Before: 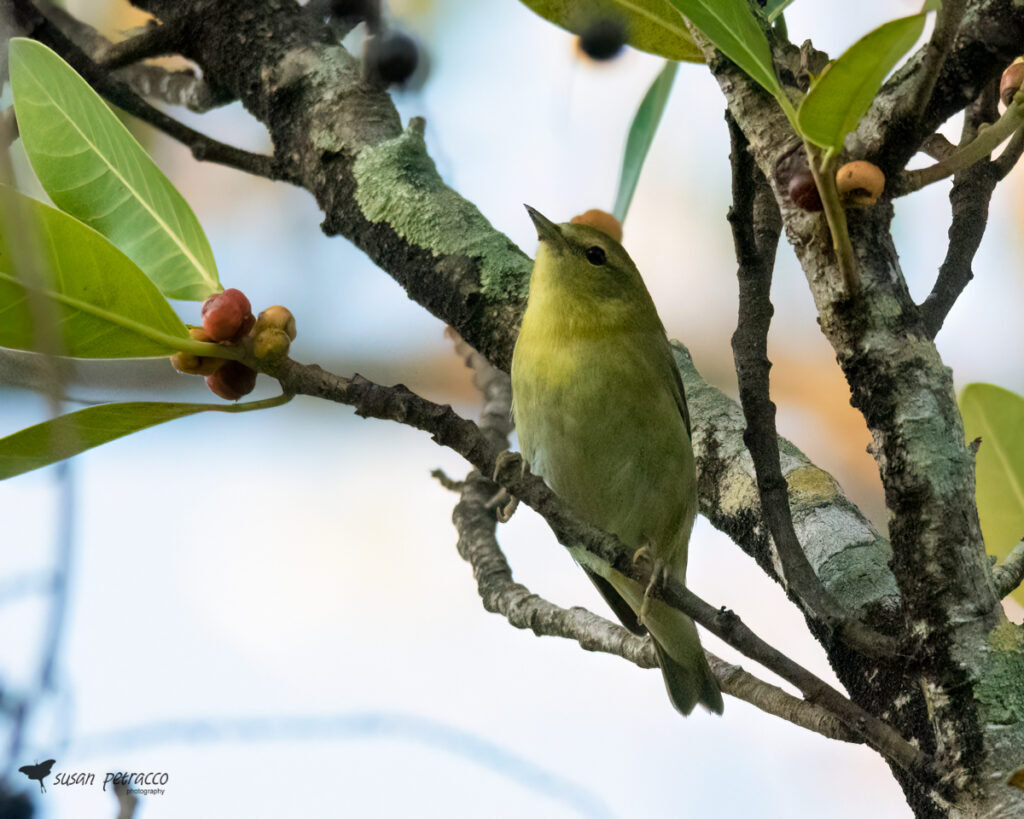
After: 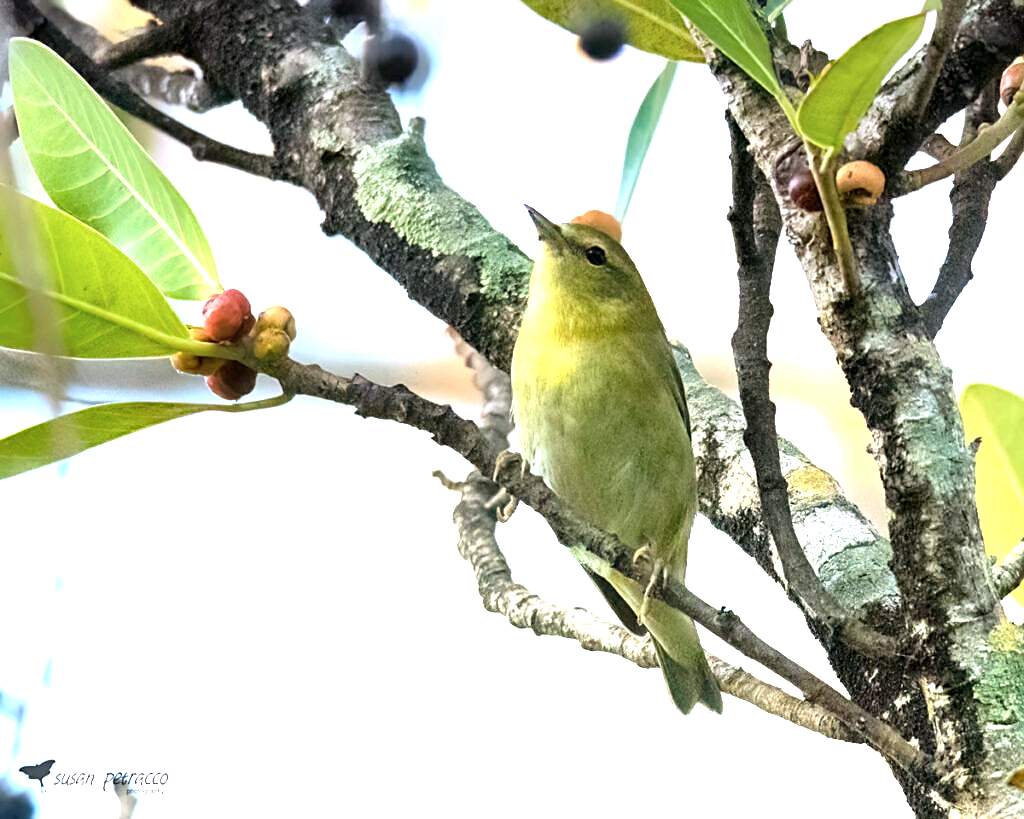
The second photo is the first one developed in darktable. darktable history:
sharpen: on, module defaults
graduated density: hue 238.83°, saturation 50%
exposure: exposure 2.04 EV, compensate highlight preservation false
